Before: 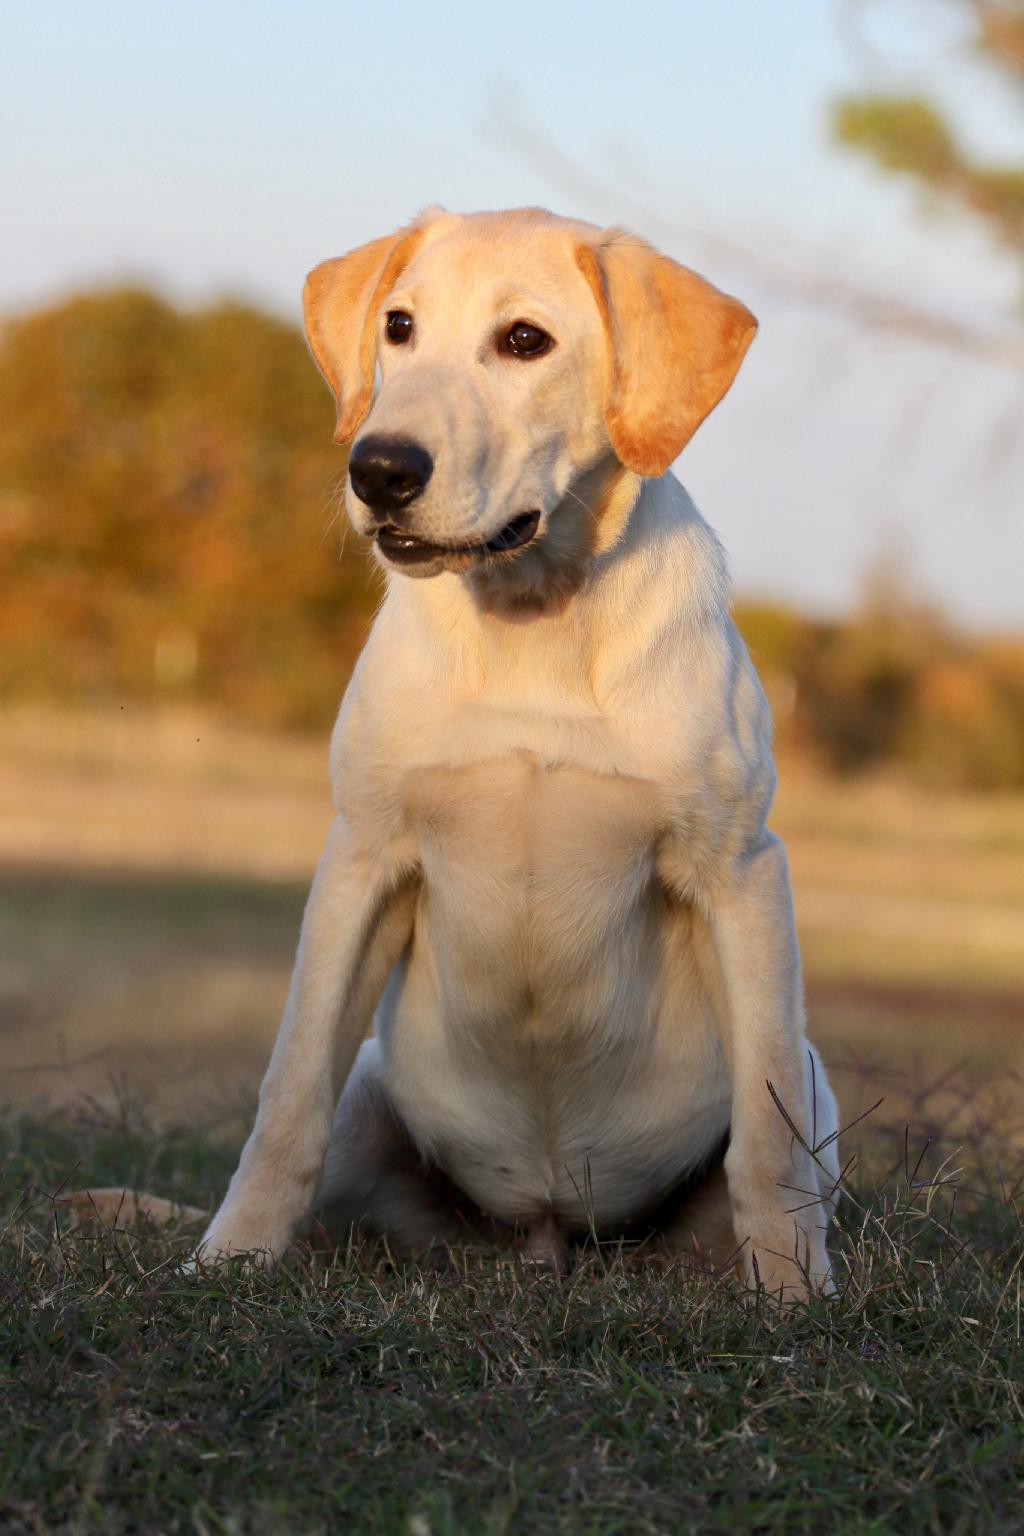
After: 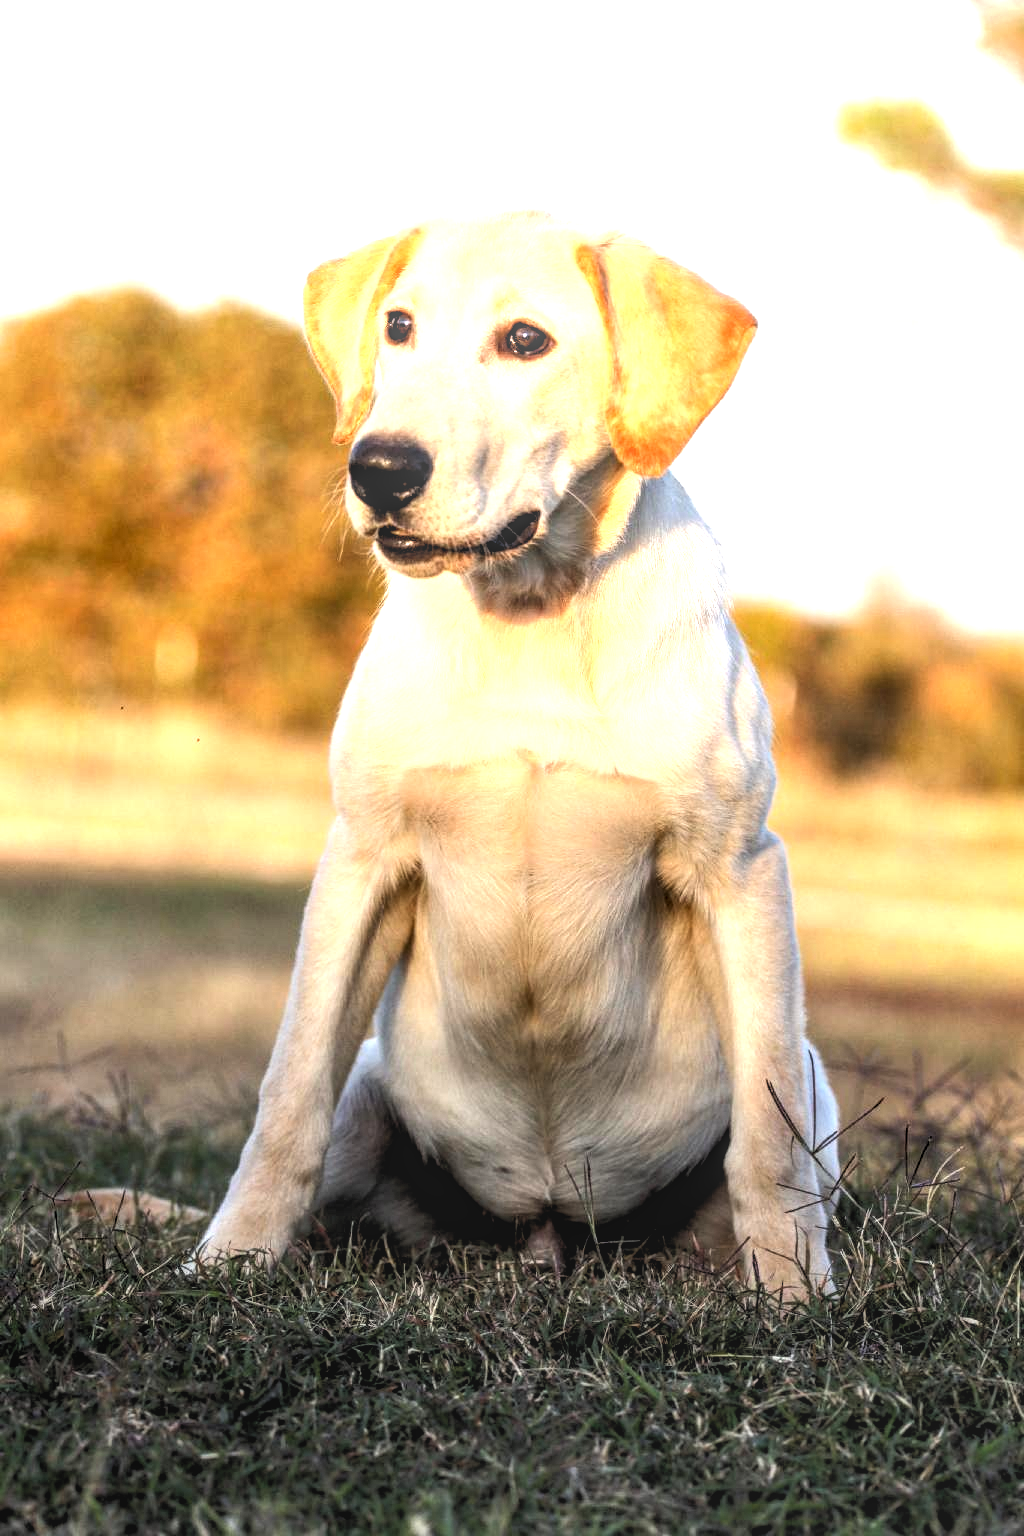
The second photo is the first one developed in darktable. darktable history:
tone equalizer: -8 EV -0.75 EV, -7 EV -0.7 EV, -6 EV -0.6 EV, -5 EV -0.4 EV, -3 EV 0.4 EV, -2 EV 0.6 EV, -1 EV 0.7 EV, +0 EV 0.75 EV, edges refinement/feathering 500, mask exposure compensation -1.57 EV, preserve details no
exposure: black level correction 0, exposure 0.5 EV, compensate exposure bias true, compensate highlight preservation false
local contrast: highlights 0%, shadows 0%, detail 133%
rgb levels: levels [[0.01, 0.419, 0.839], [0, 0.5, 1], [0, 0.5, 1]]
